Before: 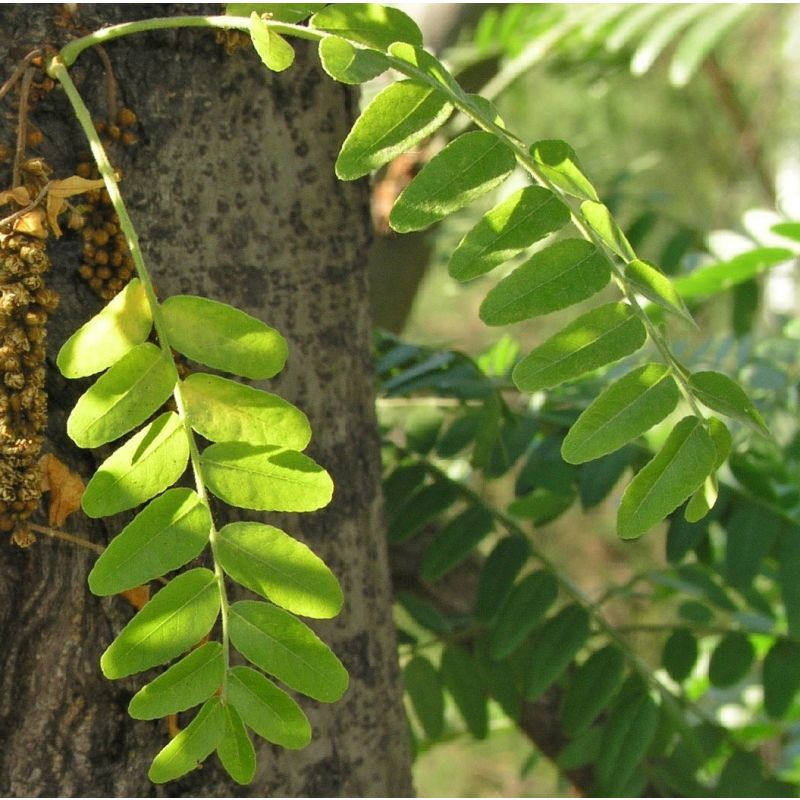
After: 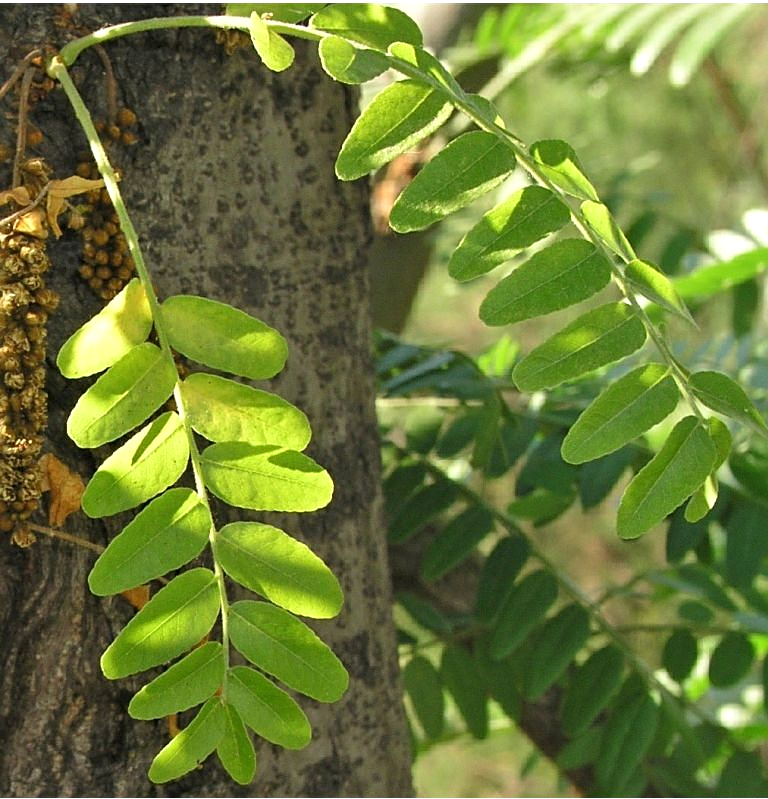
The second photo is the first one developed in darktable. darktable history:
sharpen: on, module defaults
crop: right 3.935%, bottom 0.023%
exposure: exposure 0.128 EV, compensate exposure bias true, compensate highlight preservation false
